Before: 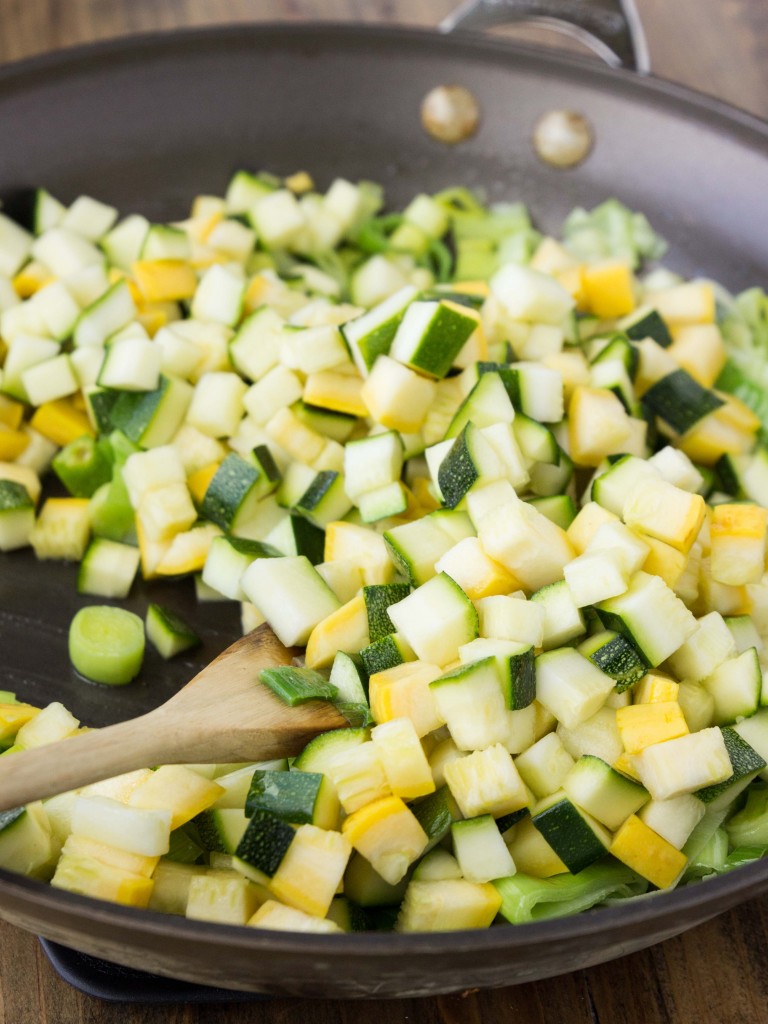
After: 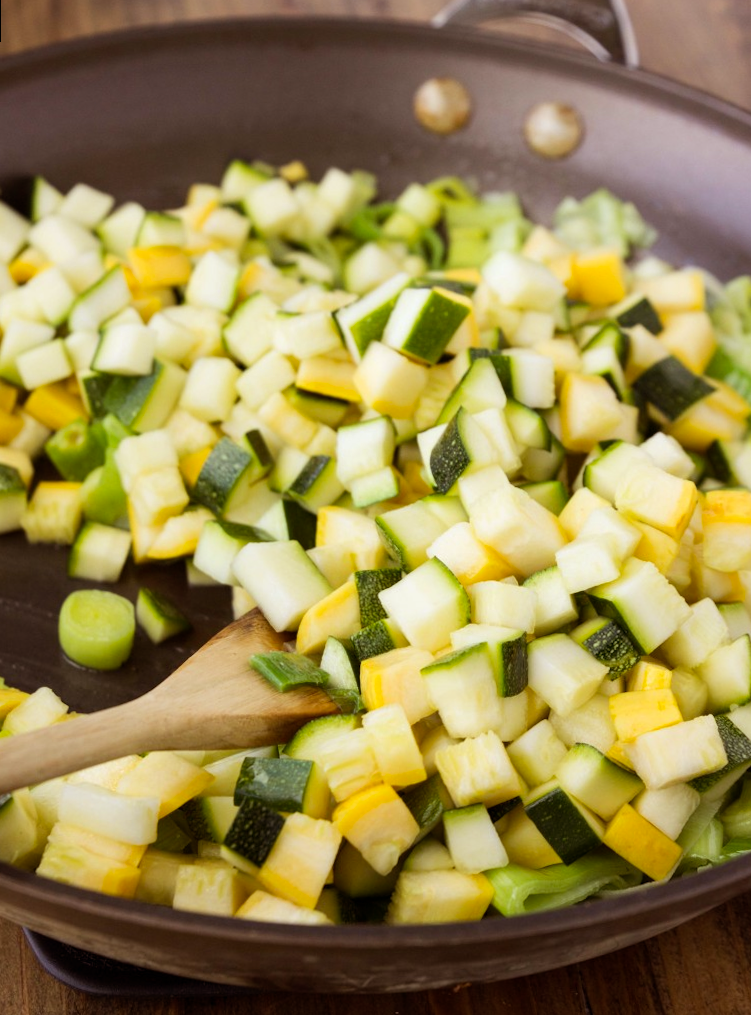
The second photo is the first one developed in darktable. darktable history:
rgb levels: mode RGB, independent channels, levels [[0, 0.5, 1], [0, 0.521, 1], [0, 0.536, 1]]
rotate and perspective: rotation 0.226°, lens shift (vertical) -0.042, crop left 0.023, crop right 0.982, crop top 0.006, crop bottom 0.994
